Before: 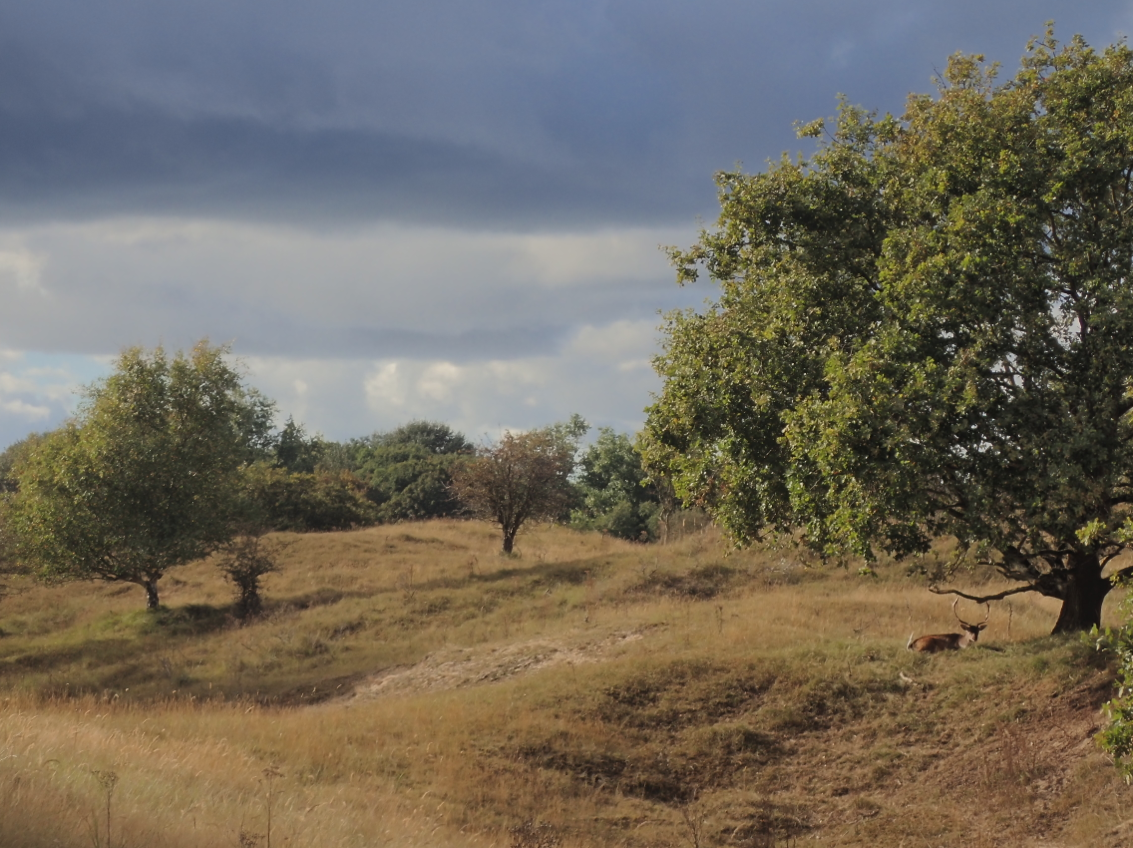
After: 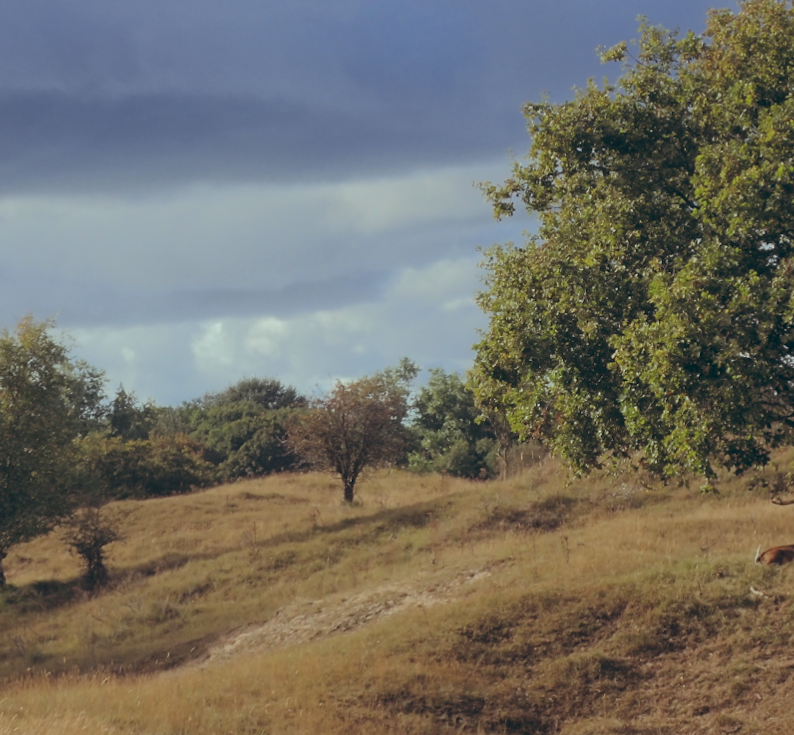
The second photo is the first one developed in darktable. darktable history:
rotate and perspective: rotation -5°, crop left 0.05, crop right 0.952, crop top 0.11, crop bottom 0.89
crop: left 13.443%, right 13.31%
color balance: lift [1.003, 0.993, 1.001, 1.007], gamma [1.018, 1.072, 0.959, 0.928], gain [0.974, 0.873, 1.031, 1.127]
